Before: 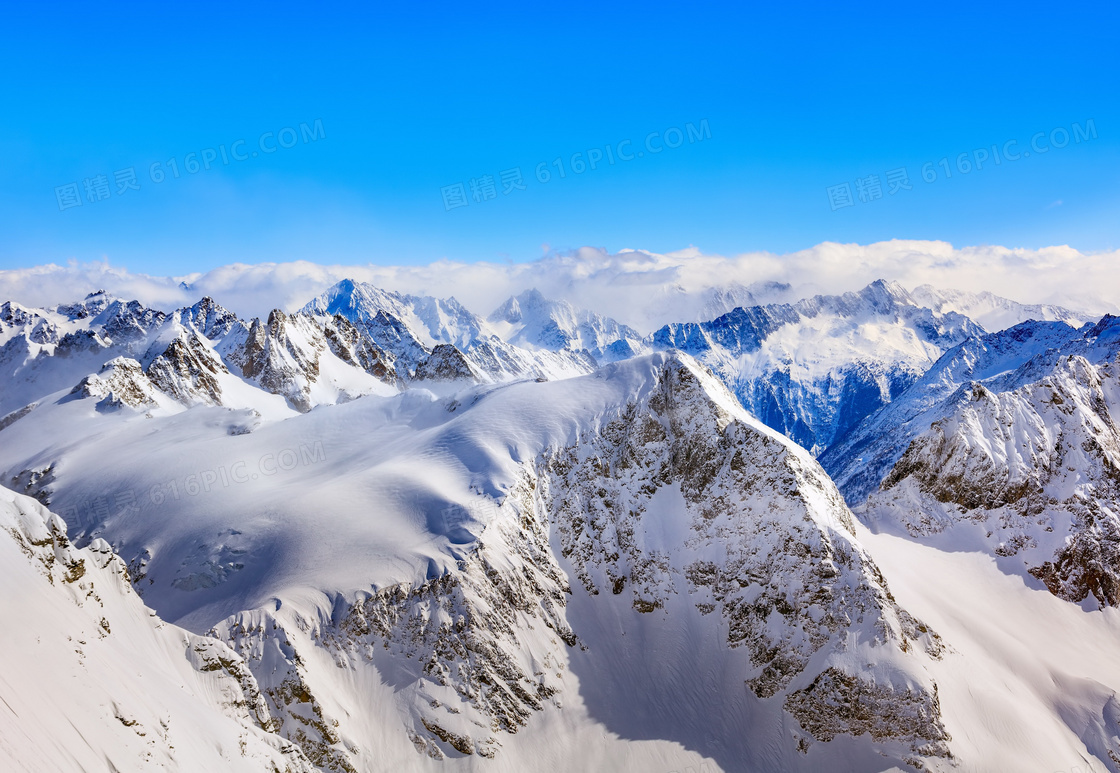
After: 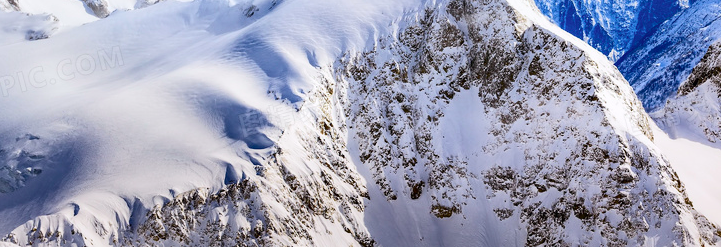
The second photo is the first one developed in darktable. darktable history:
local contrast: mode bilateral grid, contrast 20, coarseness 50, detail 120%, midtone range 0.2
crop: left 18.091%, top 51.13%, right 17.525%, bottom 16.85%
tone curve: curves: ch0 [(0, 0) (0.051, 0.03) (0.096, 0.071) (0.251, 0.234) (0.461, 0.515) (0.605, 0.692) (0.761, 0.824) (0.881, 0.907) (1, 0.984)]; ch1 [(0, 0) (0.1, 0.038) (0.318, 0.243) (0.399, 0.351) (0.478, 0.469) (0.499, 0.499) (0.534, 0.541) (0.567, 0.592) (0.601, 0.629) (0.666, 0.7) (1, 1)]; ch2 [(0, 0) (0.453, 0.45) (0.479, 0.483) (0.504, 0.499) (0.52, 0.519) (0.541, 0.559) (0.601, 0.622) (0.824, 0.815) (1, 1)], color space Lab, independent channels, preserve colors none
